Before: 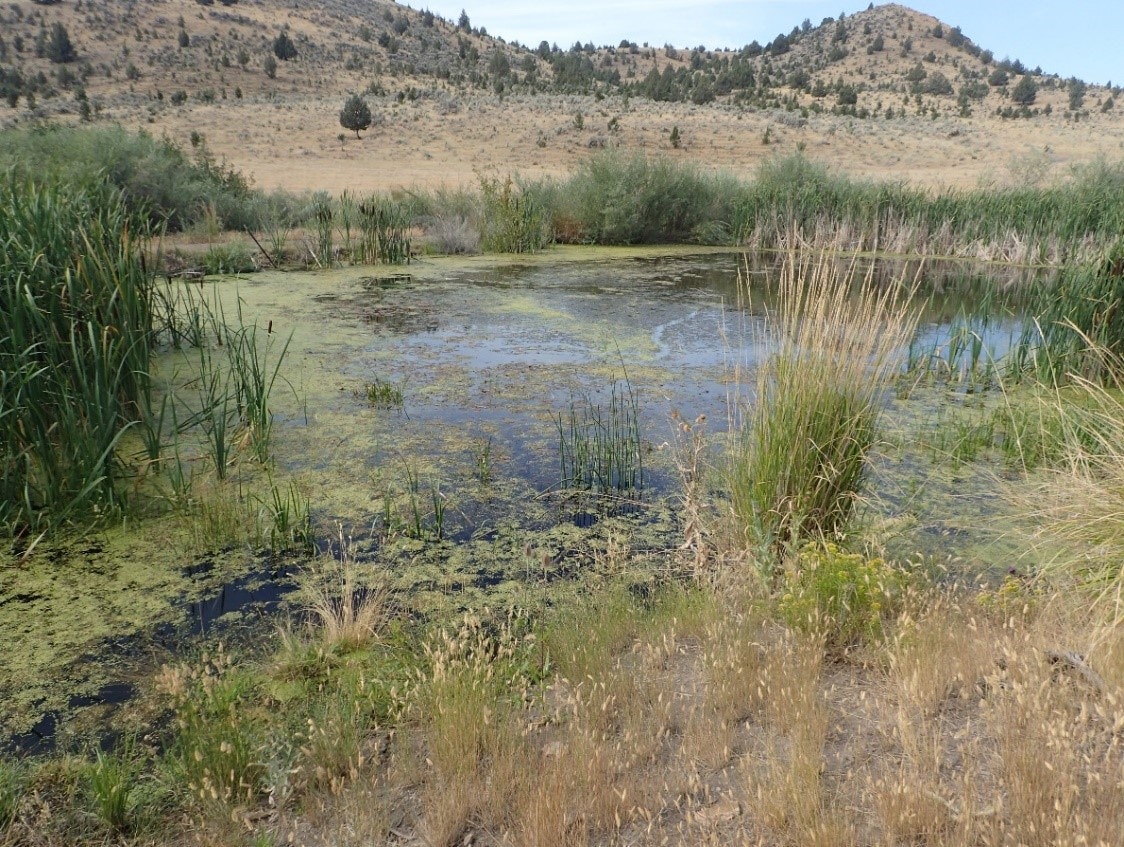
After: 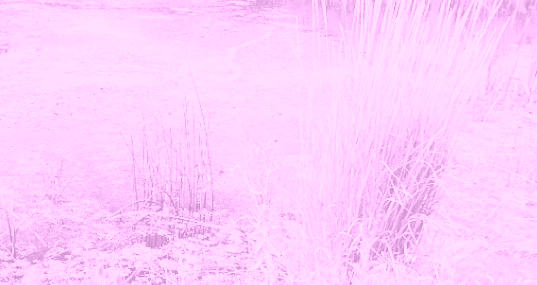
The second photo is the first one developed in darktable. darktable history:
colorize: hue 331.2°, saturation 69%, source mix 30.28%, lightness 69.02%, version 1
crop: left 36.607%, top 34.735%, right 13.146%, bottom 30.611%
base curve: curves: ch0 [(0, 0) (0, 0) (0.002, 0.001) (0.008, 0.003) (0.019, 0.011) (0.037, 0.037) (0.064, 0.11) (0.102, 0.232) (0.152, 0.379) (0.216, 0.524) (0.296, 0.665) (0.394, 0.789) (0.512, 0.881) (0.651, 0.945) (0.813, 0.986) (1, 1)], preserve colors none
rotate and perspective: rotation 0.074°, lens shift (vertical) 0.096, lens shift (horizontal) -0.041, crop left 0.043, crop right 0.952, crop top 0.024, crop bottom 0.979
